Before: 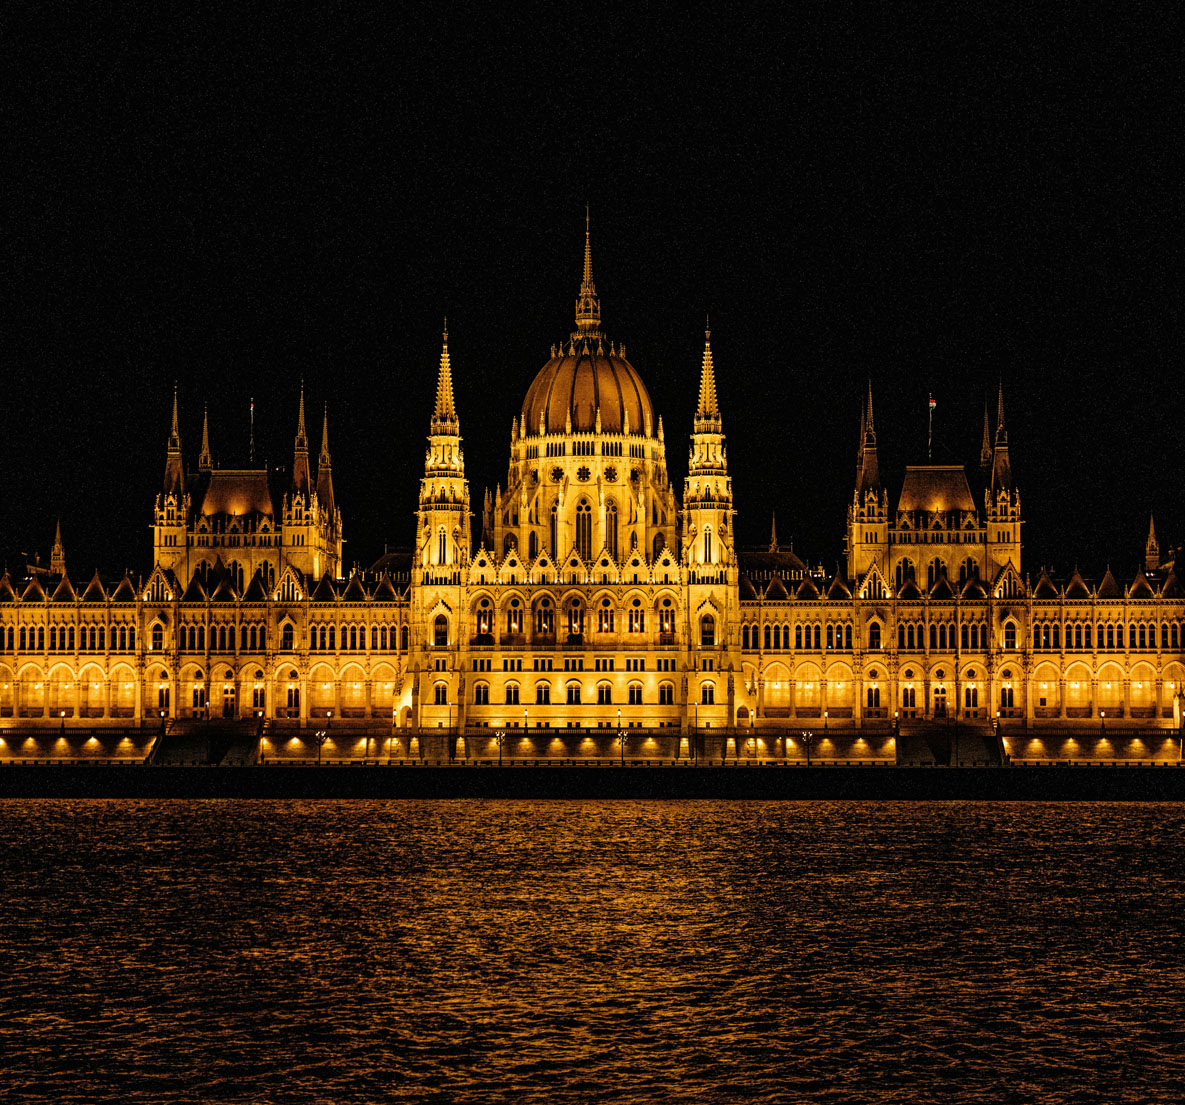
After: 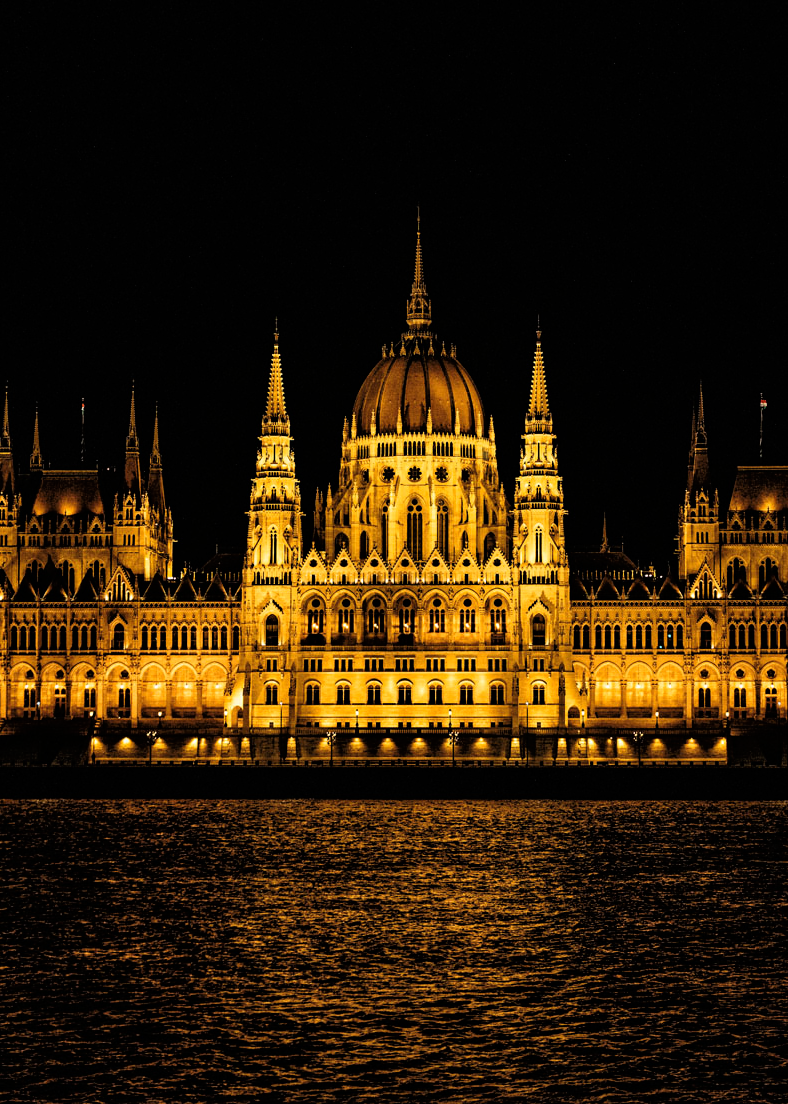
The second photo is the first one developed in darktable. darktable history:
crop and rotate: left 14.325%, right 19.164%
tone curve: curves: ch0 [(0, 0) (0.118, 0.034) (0.182, 0.124) (0.265, 0.214) (0.504, 0.508) (0.783, 0.825) (1, 1)], color space Lab, linked channels, preserve colors none
